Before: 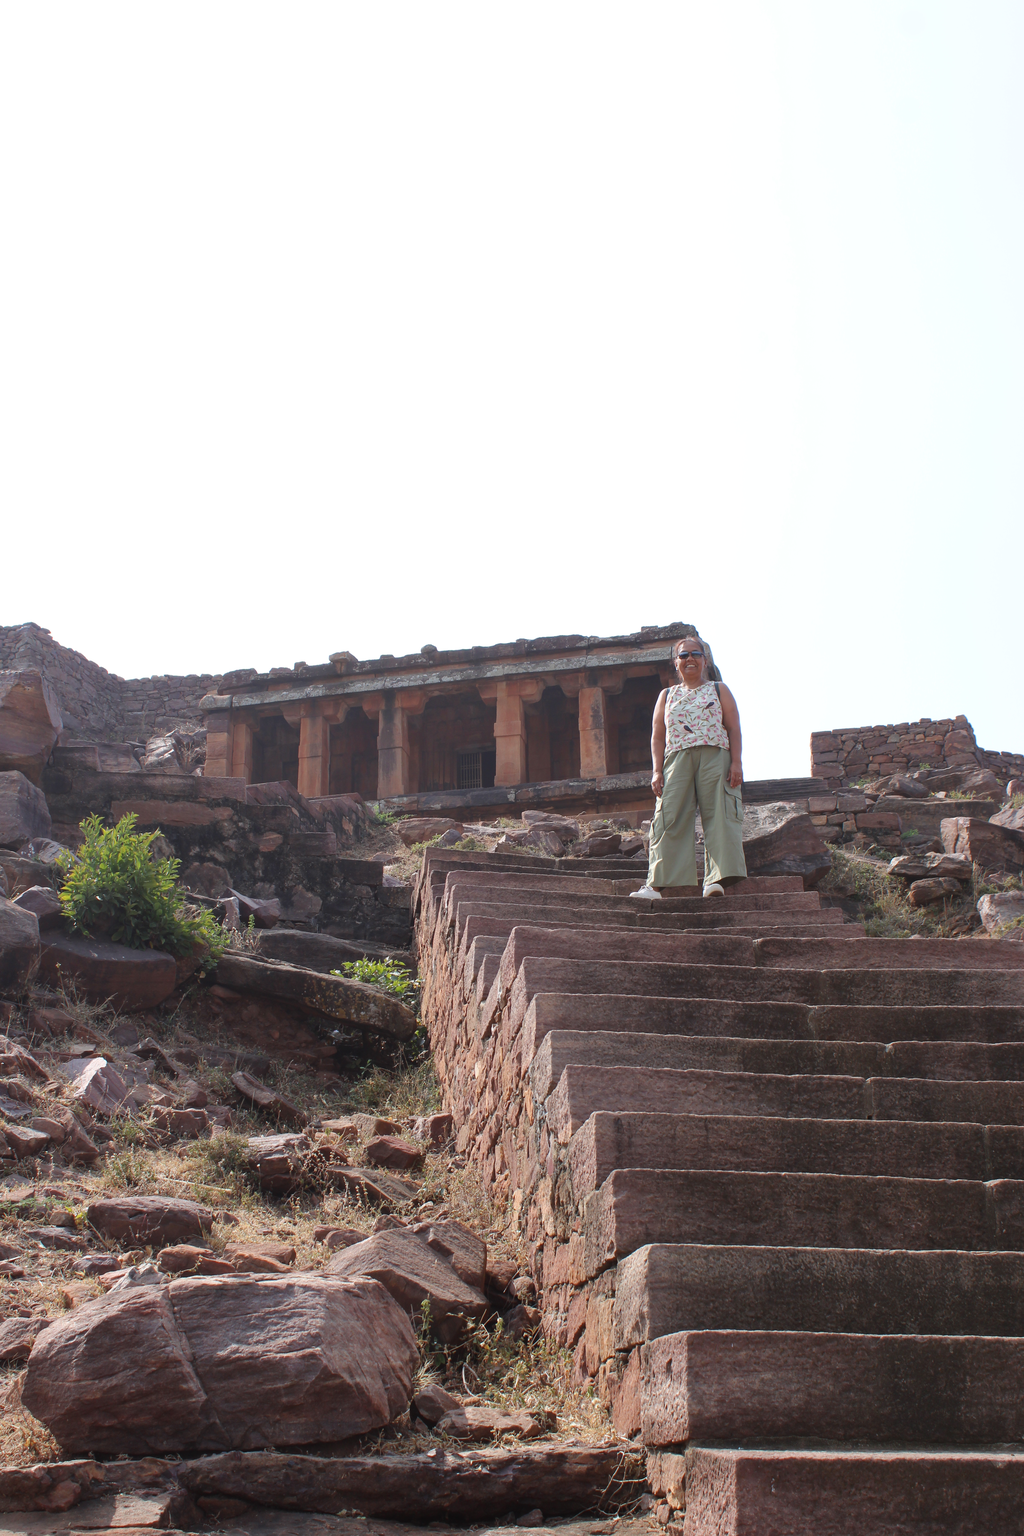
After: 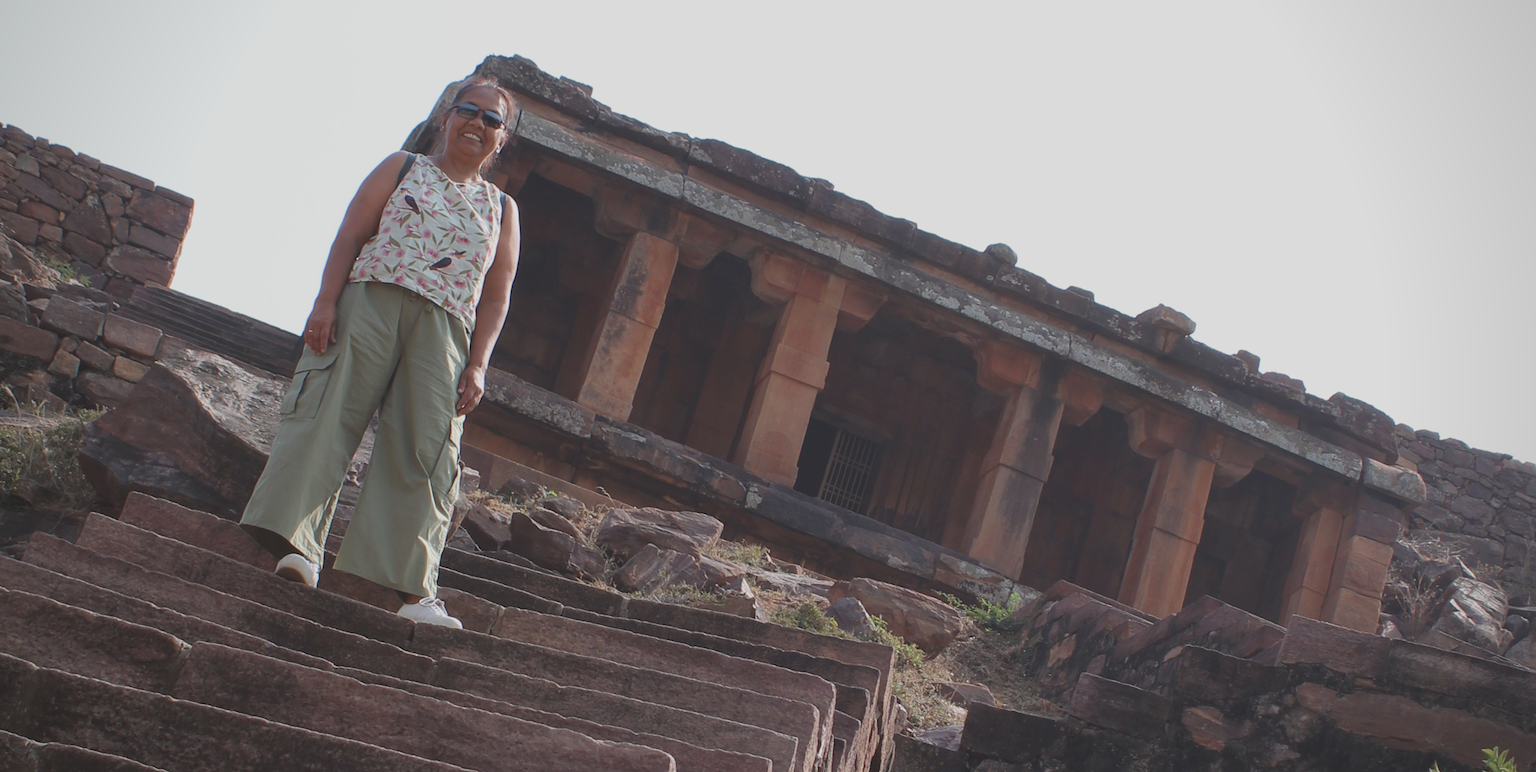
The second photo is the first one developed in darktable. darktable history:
exposure: black level correction -0.015, exposure -0.5 EV, compensate highlight preservation false
vignetting: fall-off radius 63.6%
crop and rotate: angle 16.12°, top 30.835%, bottom 35.653%
